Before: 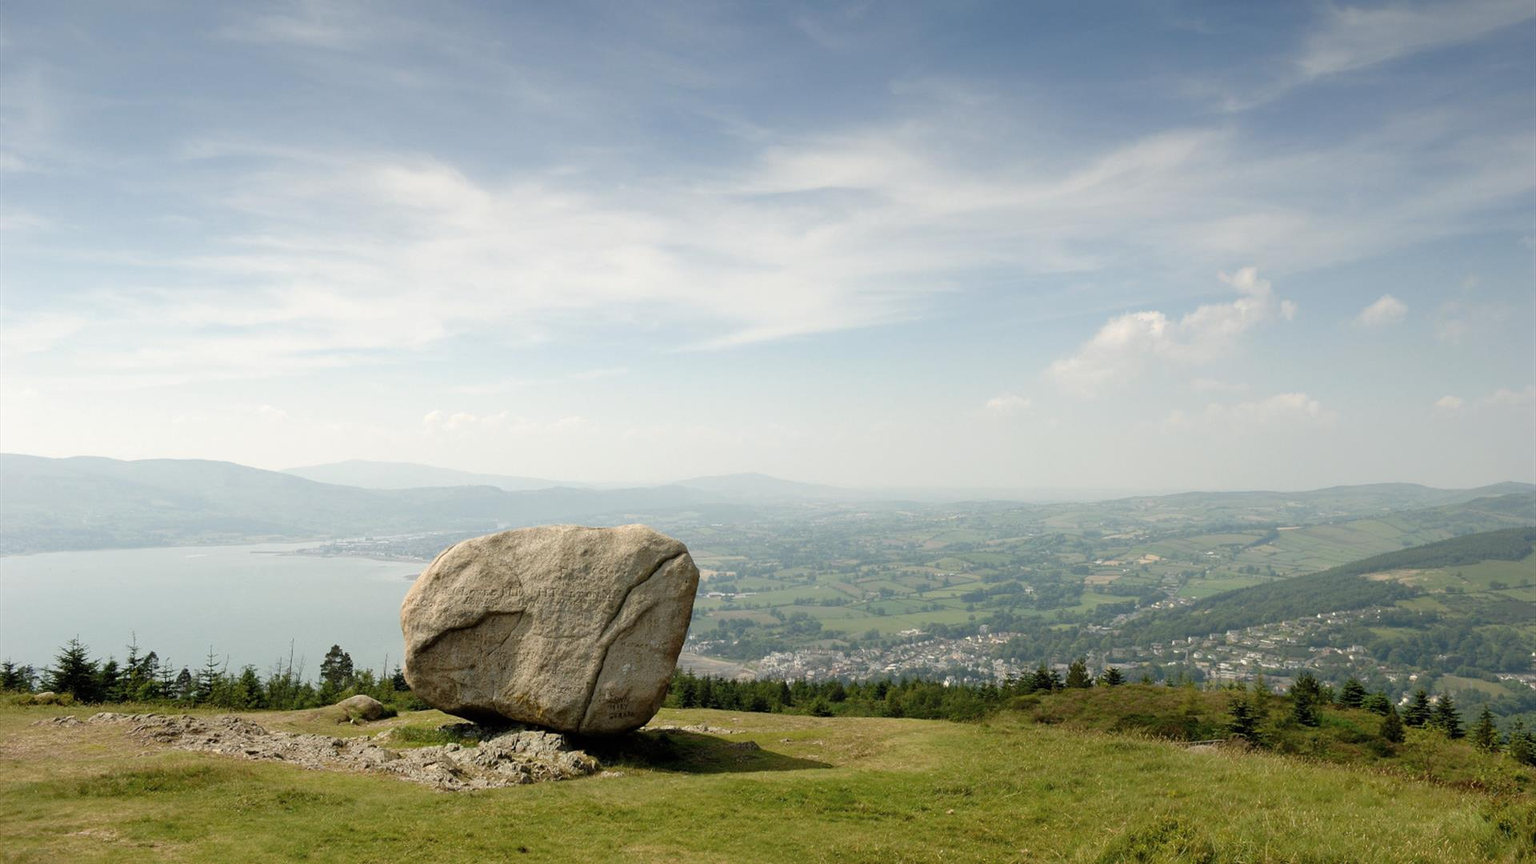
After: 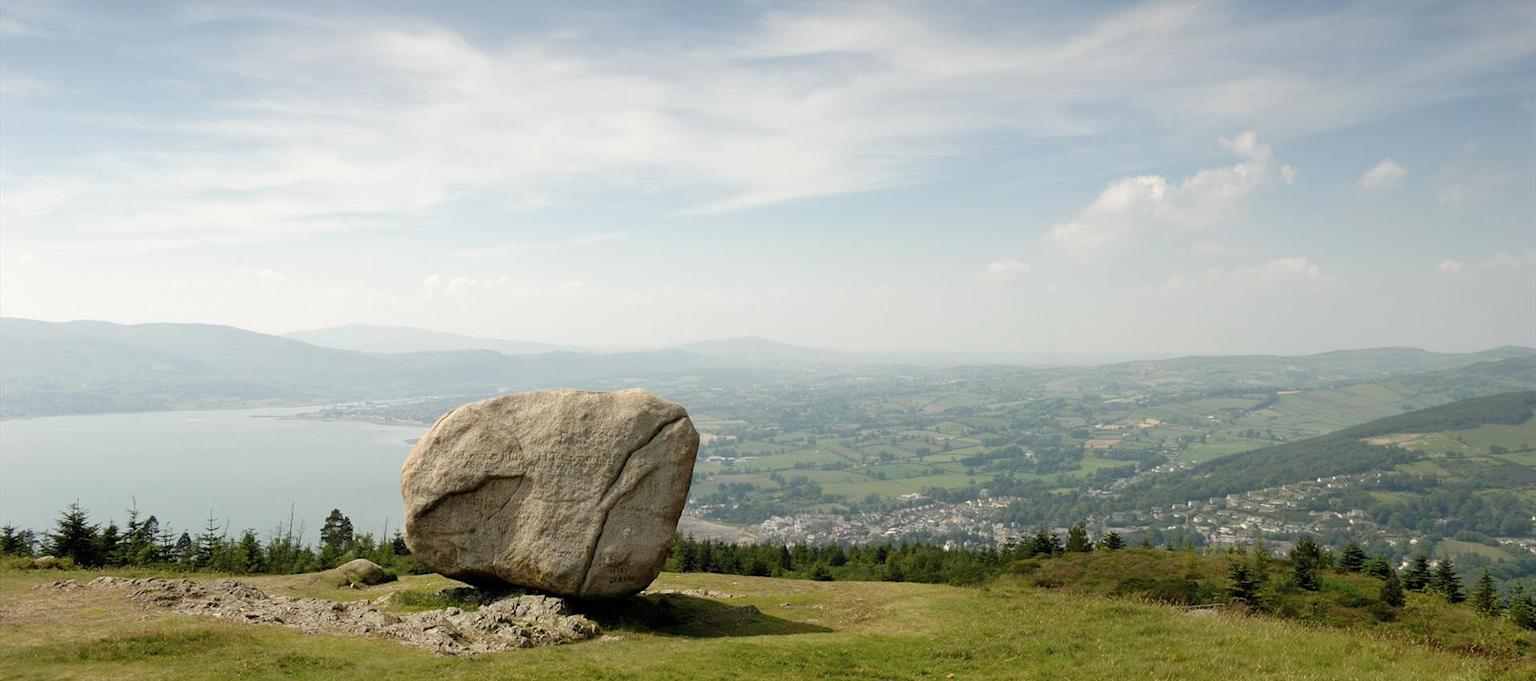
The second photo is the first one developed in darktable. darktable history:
crop and rotate: top 15.744%, bottom 5.335%
